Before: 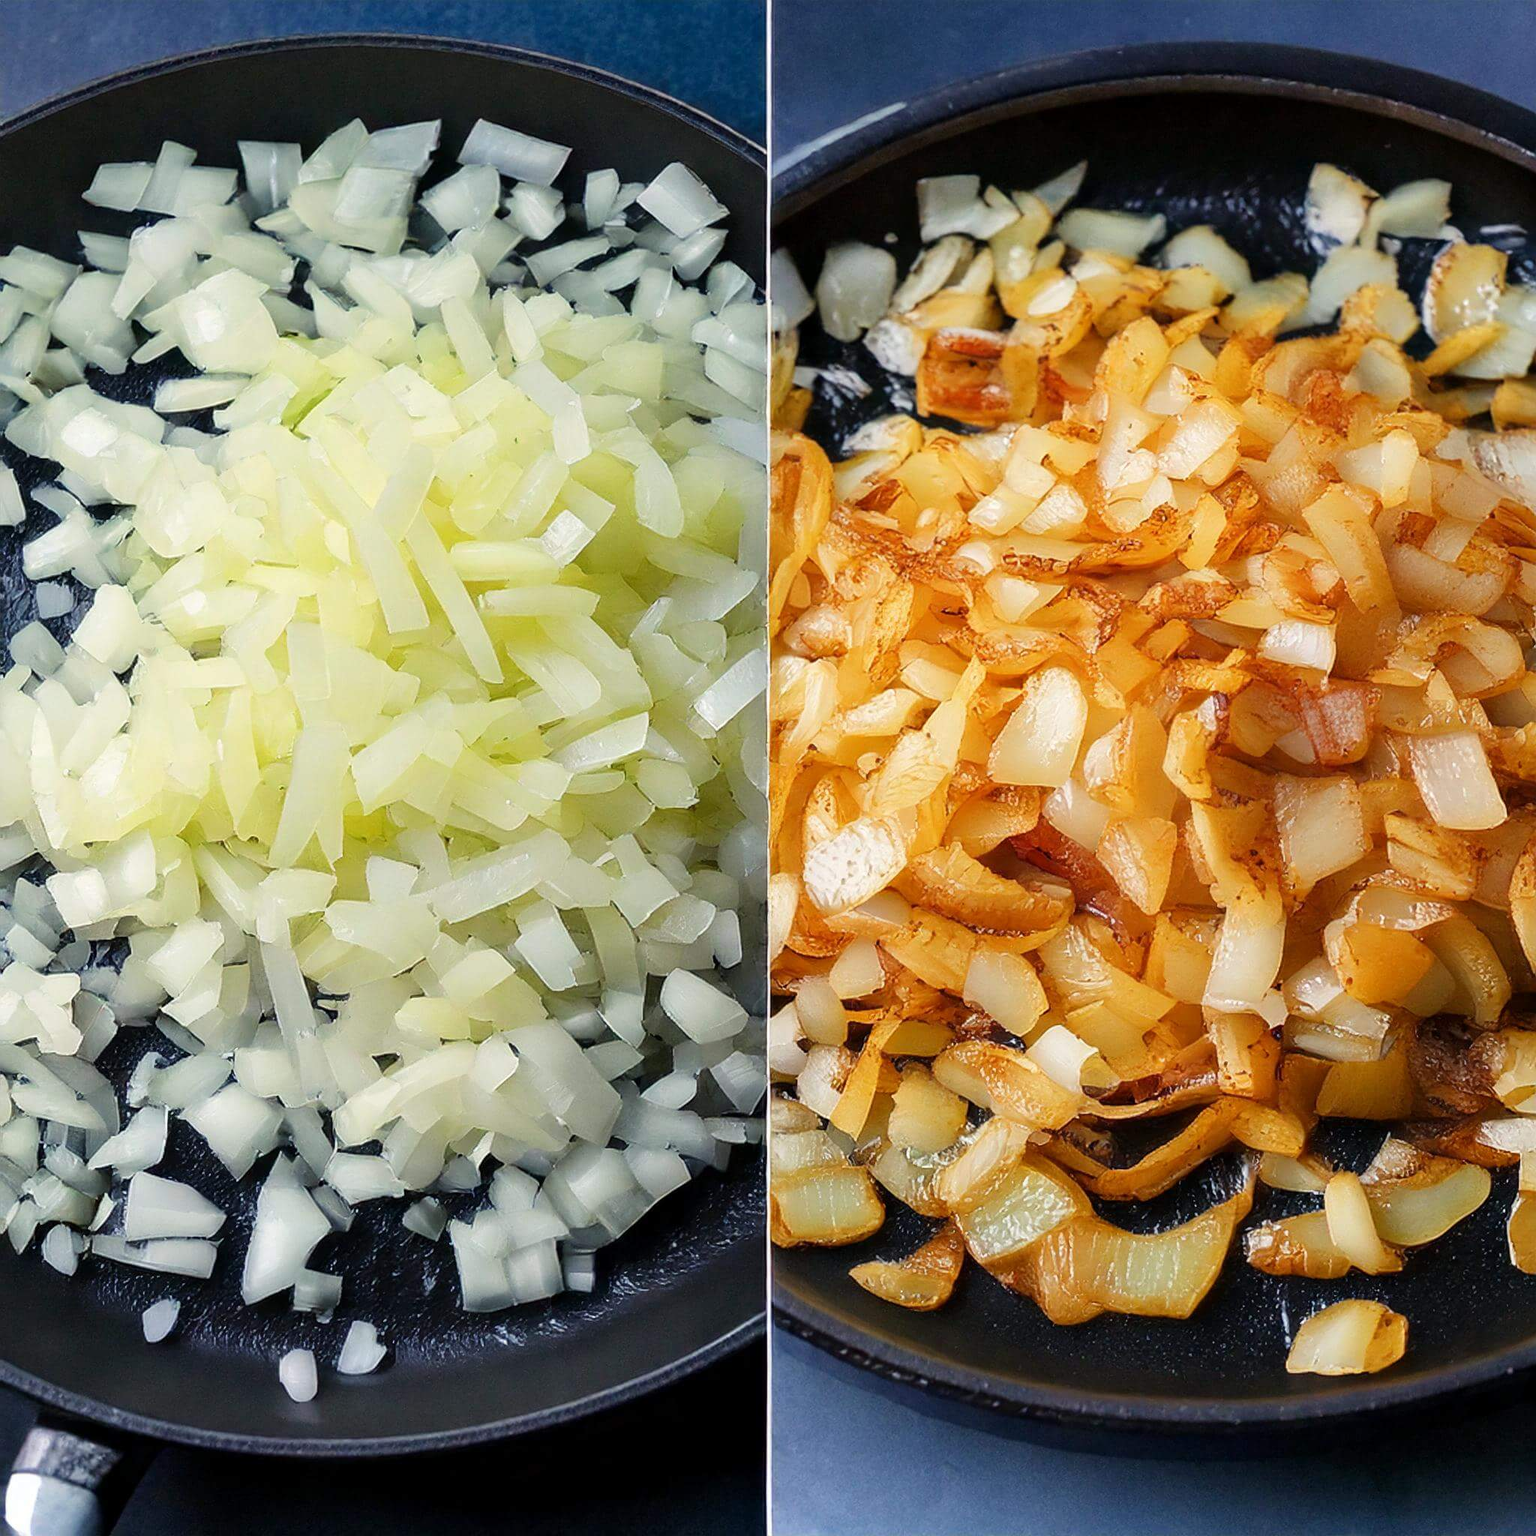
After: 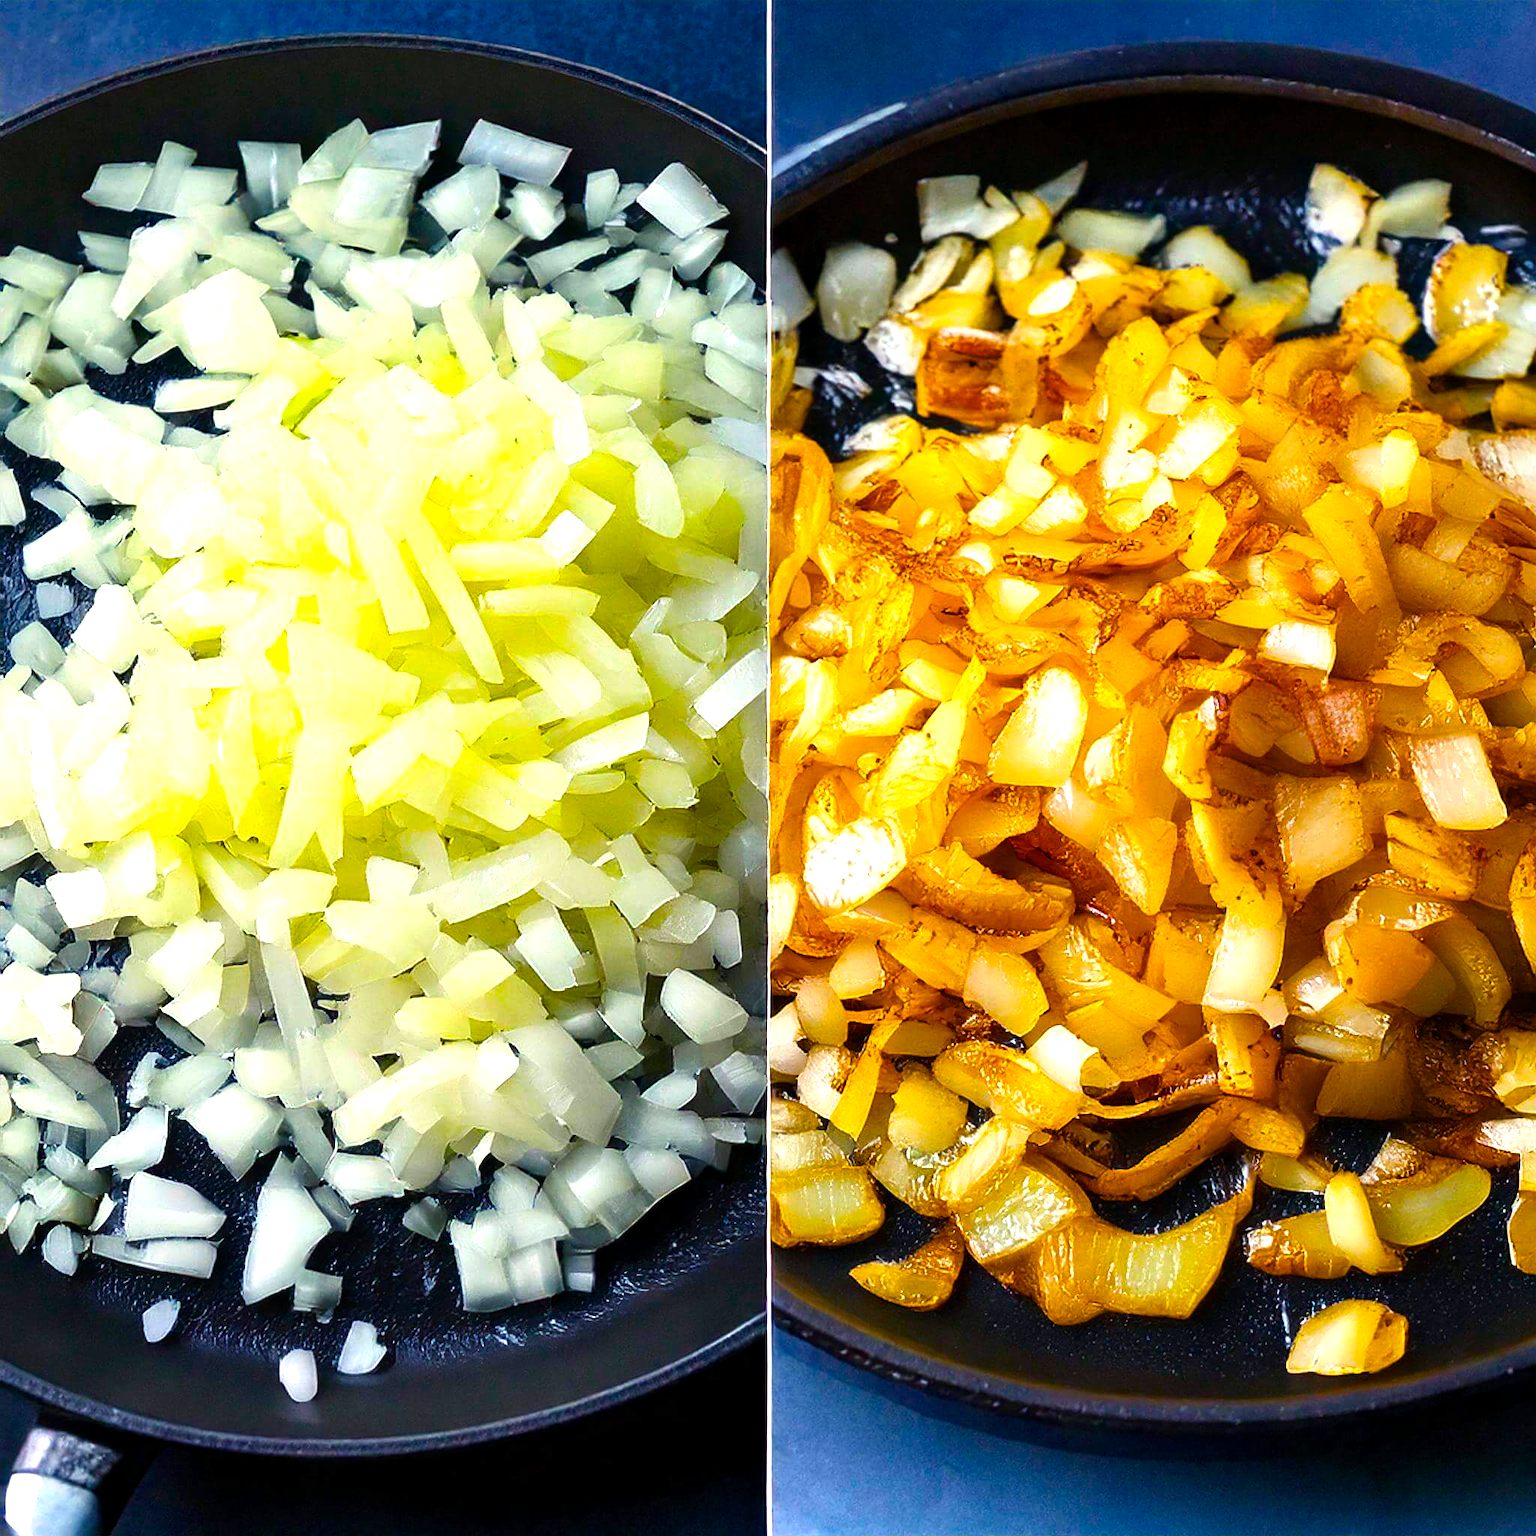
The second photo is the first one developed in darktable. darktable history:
color balance rgb: linear chroma grading › global chroma 9%, perceptual saturation grading › global saturation 36%, perceptual saturation grading › shadows 35%, perceptual brilliance grading › global brilliance 21.21%, perceptual brilliance grading › shadows -35%, global vibrance 21.21%
